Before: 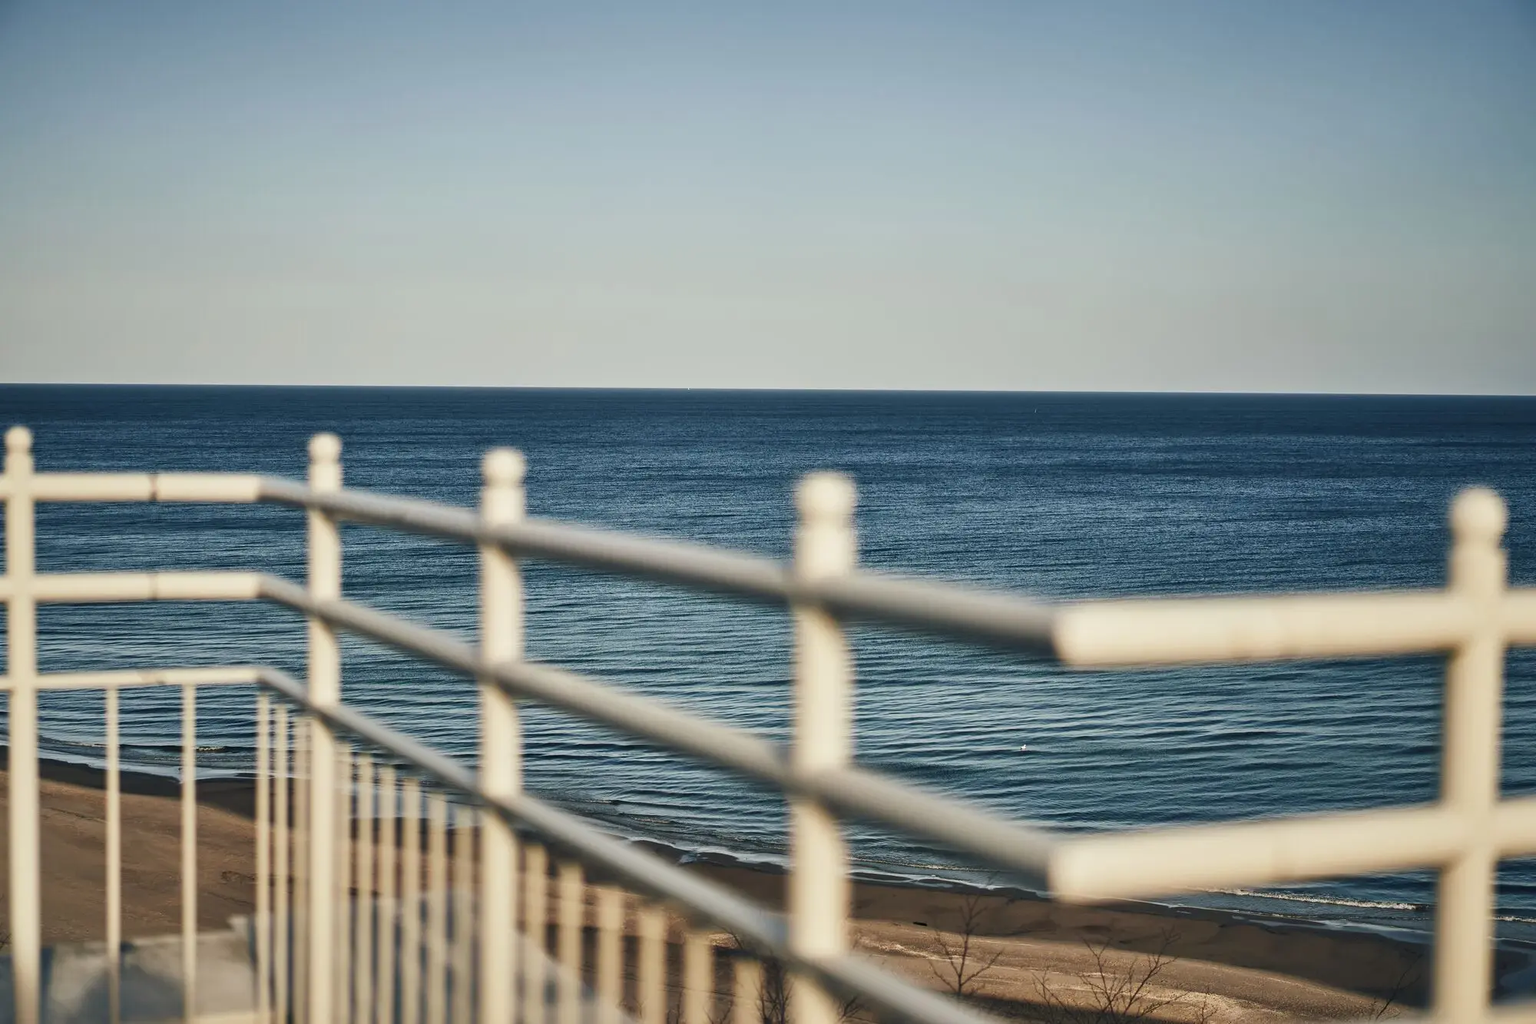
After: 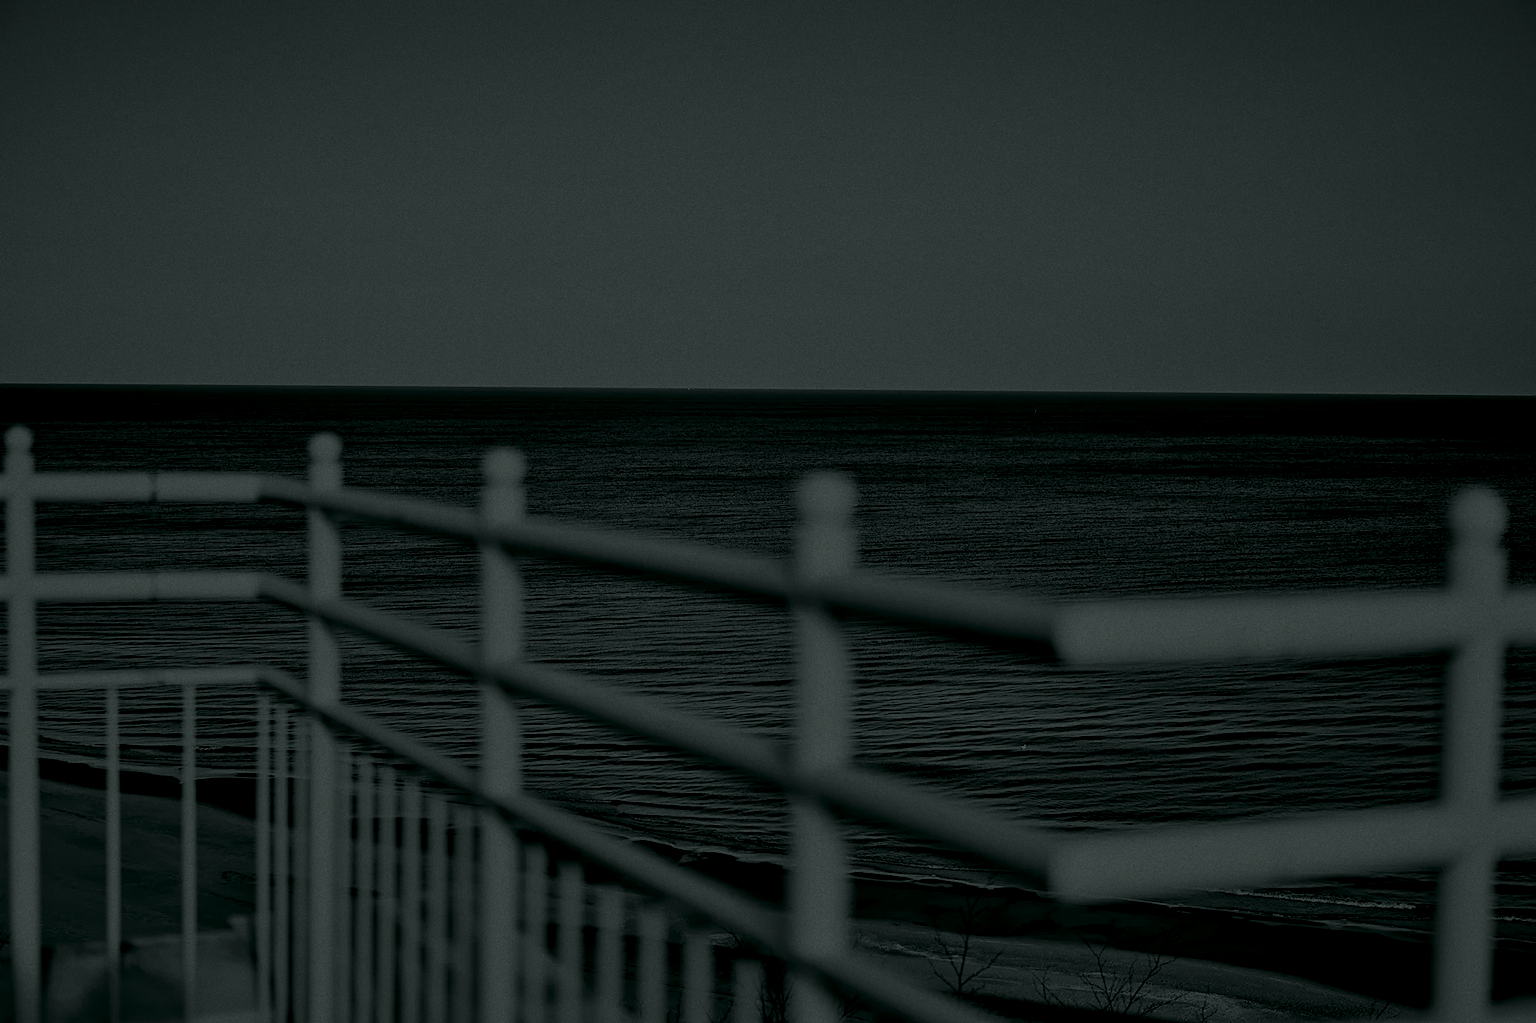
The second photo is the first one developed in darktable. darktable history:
grain: coarseness 0.09 ISO
exposure: exposure -0.462 EV, compensate highlight preservation false
colorize: hue 90°, saturation 19%, lightness 1.59%, version 1
sharpen: on, module defaults
